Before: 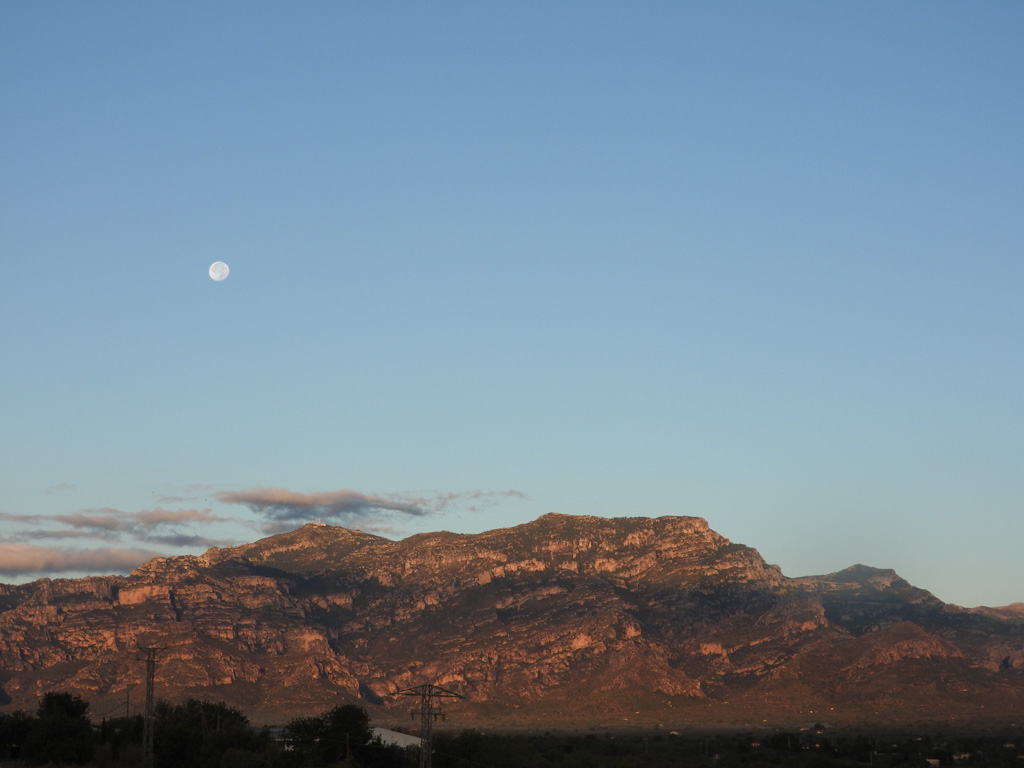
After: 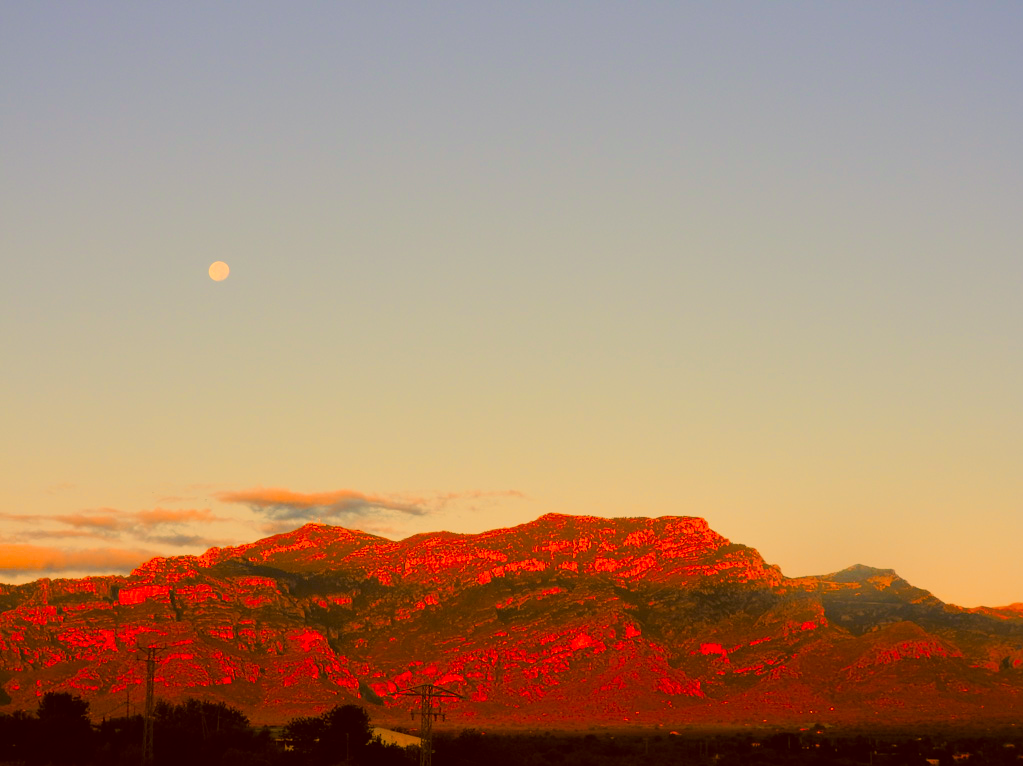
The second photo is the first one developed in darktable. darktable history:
crop: top 0.05%, bottom 0.098%
tone curve: curves: ch0 [(0, 0) (0.003, 0.003) (0.011, 0.011) (0.025, 0.024) (0.044, 0.042) (0.069, 0.066) (0.1, 0.095) (0.136, 0.129) (0.177, 0.169) (0.224, 0.214) (0.277, 0.264) (0.335, 0.319) (0.399, 0.38) (0.468, 0.446) (0.543, 0.558) (0.623, 0.636) (0.709, 0.719) (0.801, 0.807) (0.898, 0.901) (1, 1)], preserve colors none
color correction: highlights a* 10.44, highlights b* 30.04, shadows a* 2.73, shadows b* 17.51, saturation 1.72
color zones: curves: ch2 [(0, 0.5) (0.143, 0.5) (0.286, 0.416) (0.429, 0.5) (0.571, 0.5) (0.714, 0.5) (0.857, 0.5) (1, 0.5)]
color balance rgb: linear chroma grading › global chroma 15%, perceptual saturation grading › global saturation 30%
filmic rgb: black relative exposure -7.65 EV, white relative exposure 4.56 EV, hardness 3.61
exposure: black level correction 0, exposure 0.7 EV, compensate exposure bias true, compensate highlight preservation false
